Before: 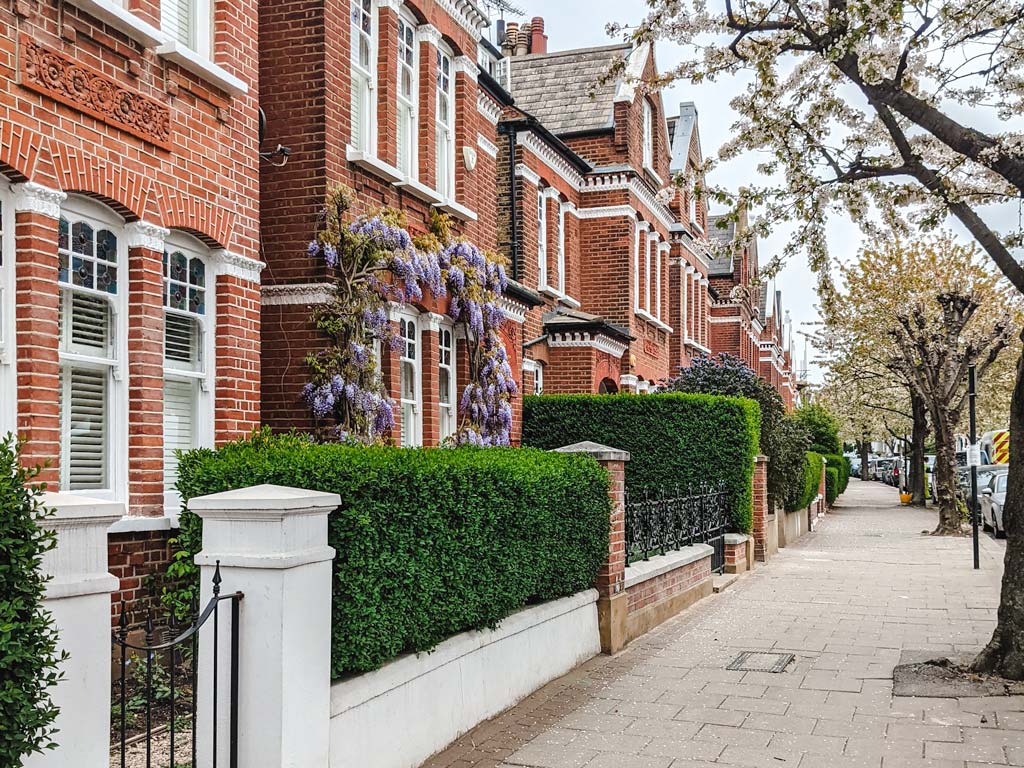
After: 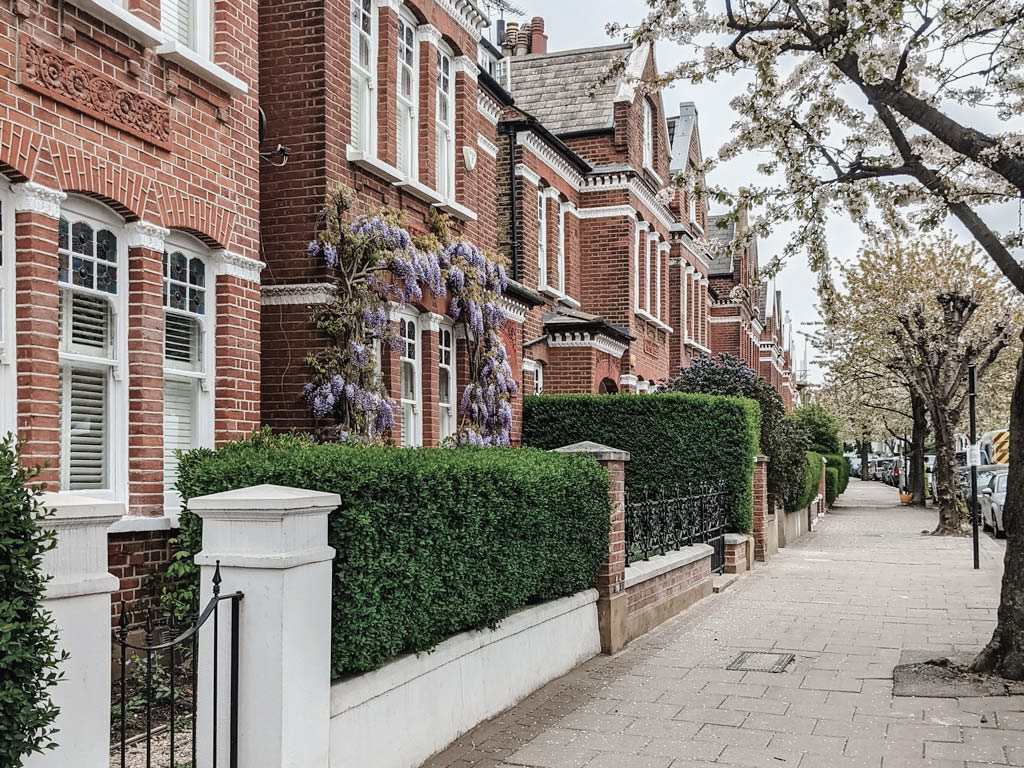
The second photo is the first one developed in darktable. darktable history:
color balance rgb: linear chroma grading › global chroma -15.546%, perceptual saturation grading › global saturation -31.747%, global vibrance 20%
exposure: black level correction 0.001, exposure -0.122 EV, compensate highlight preservation false
